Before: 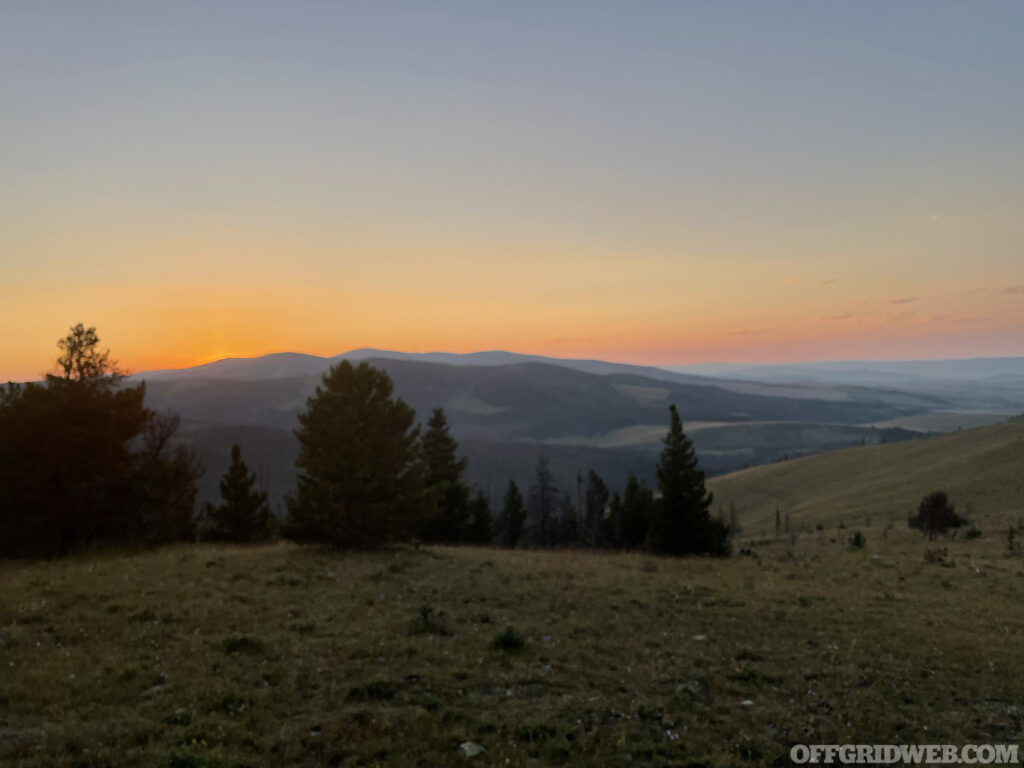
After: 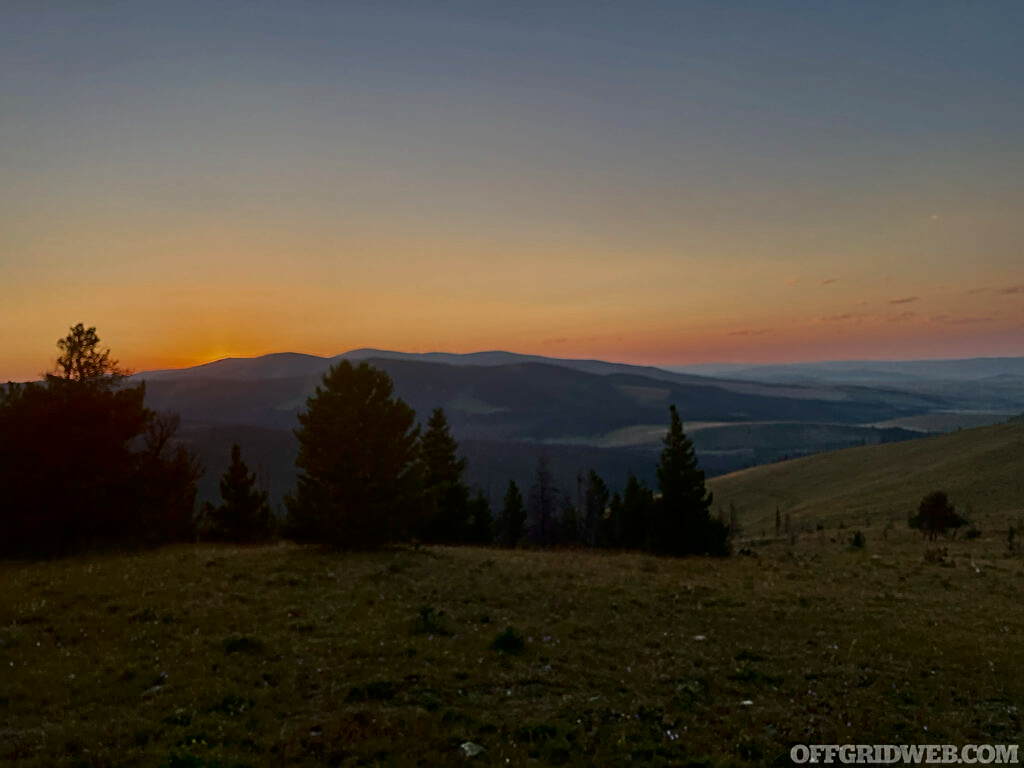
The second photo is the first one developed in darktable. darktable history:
contrast brightness saturation: contrast 0.291
sharpen: amount 0.566
exposure: compensate highlight preservation false
velvia: on, module defaults
tone equalizer: -8 EV -0.029 EV, -7 EV 0.026 EV, -6 EV -0.006 EV, -5 EV 0.004 EV, -4 EV -0.042 EV, -3 EV -0.241 EV, -2 EV -0.653 EV, -1 EV -1.01 EV, +0 EV -0.962 EV
